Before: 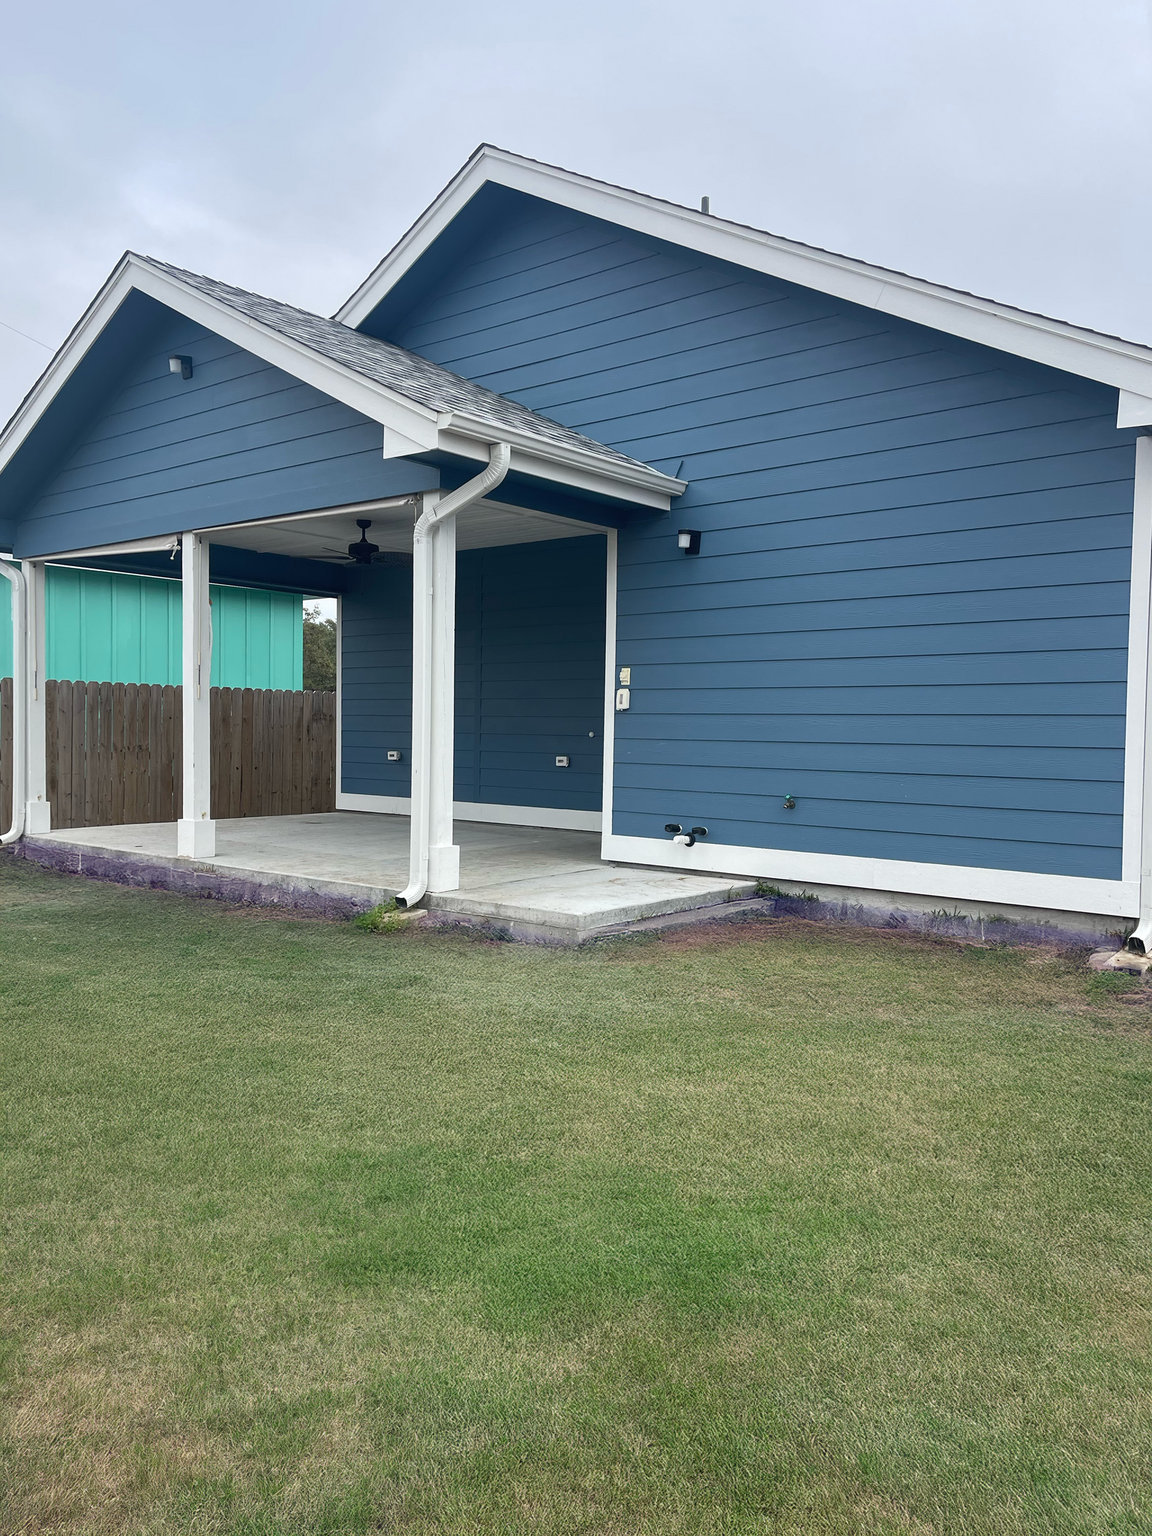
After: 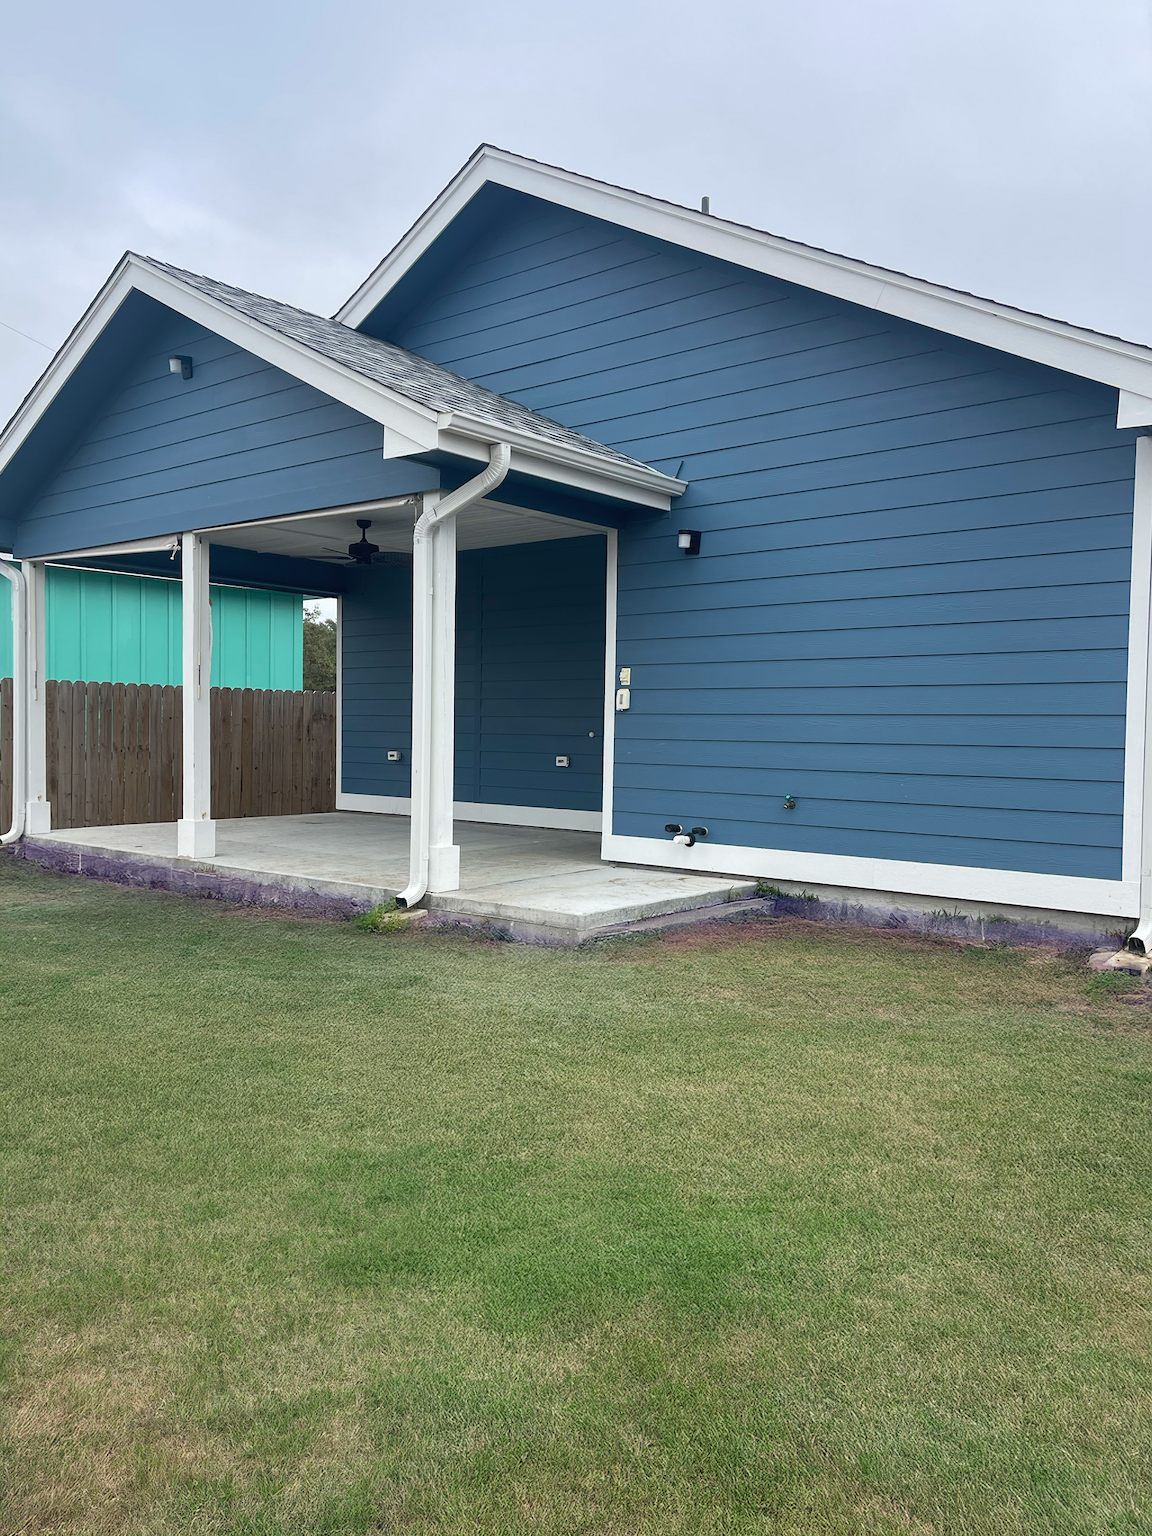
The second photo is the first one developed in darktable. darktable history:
velvia: strength 8.79%
